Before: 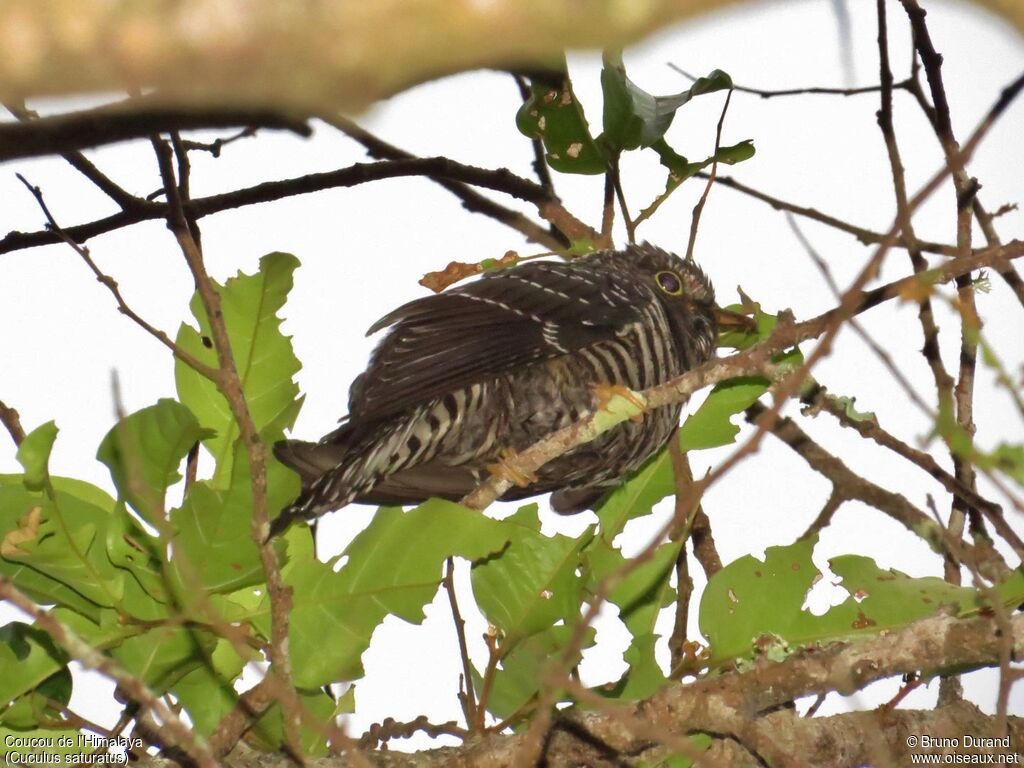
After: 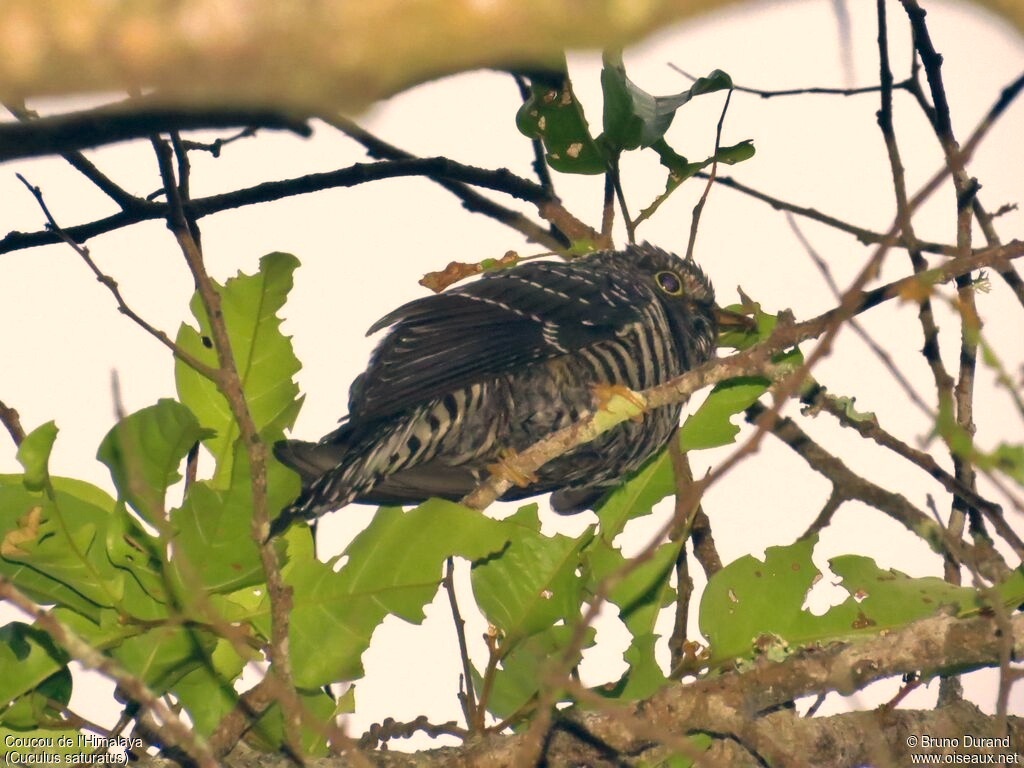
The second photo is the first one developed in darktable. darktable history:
color correction: highlights a* 10.3, highlights b* 14.83, shadows a* -10.1, shadows b* -14.92
